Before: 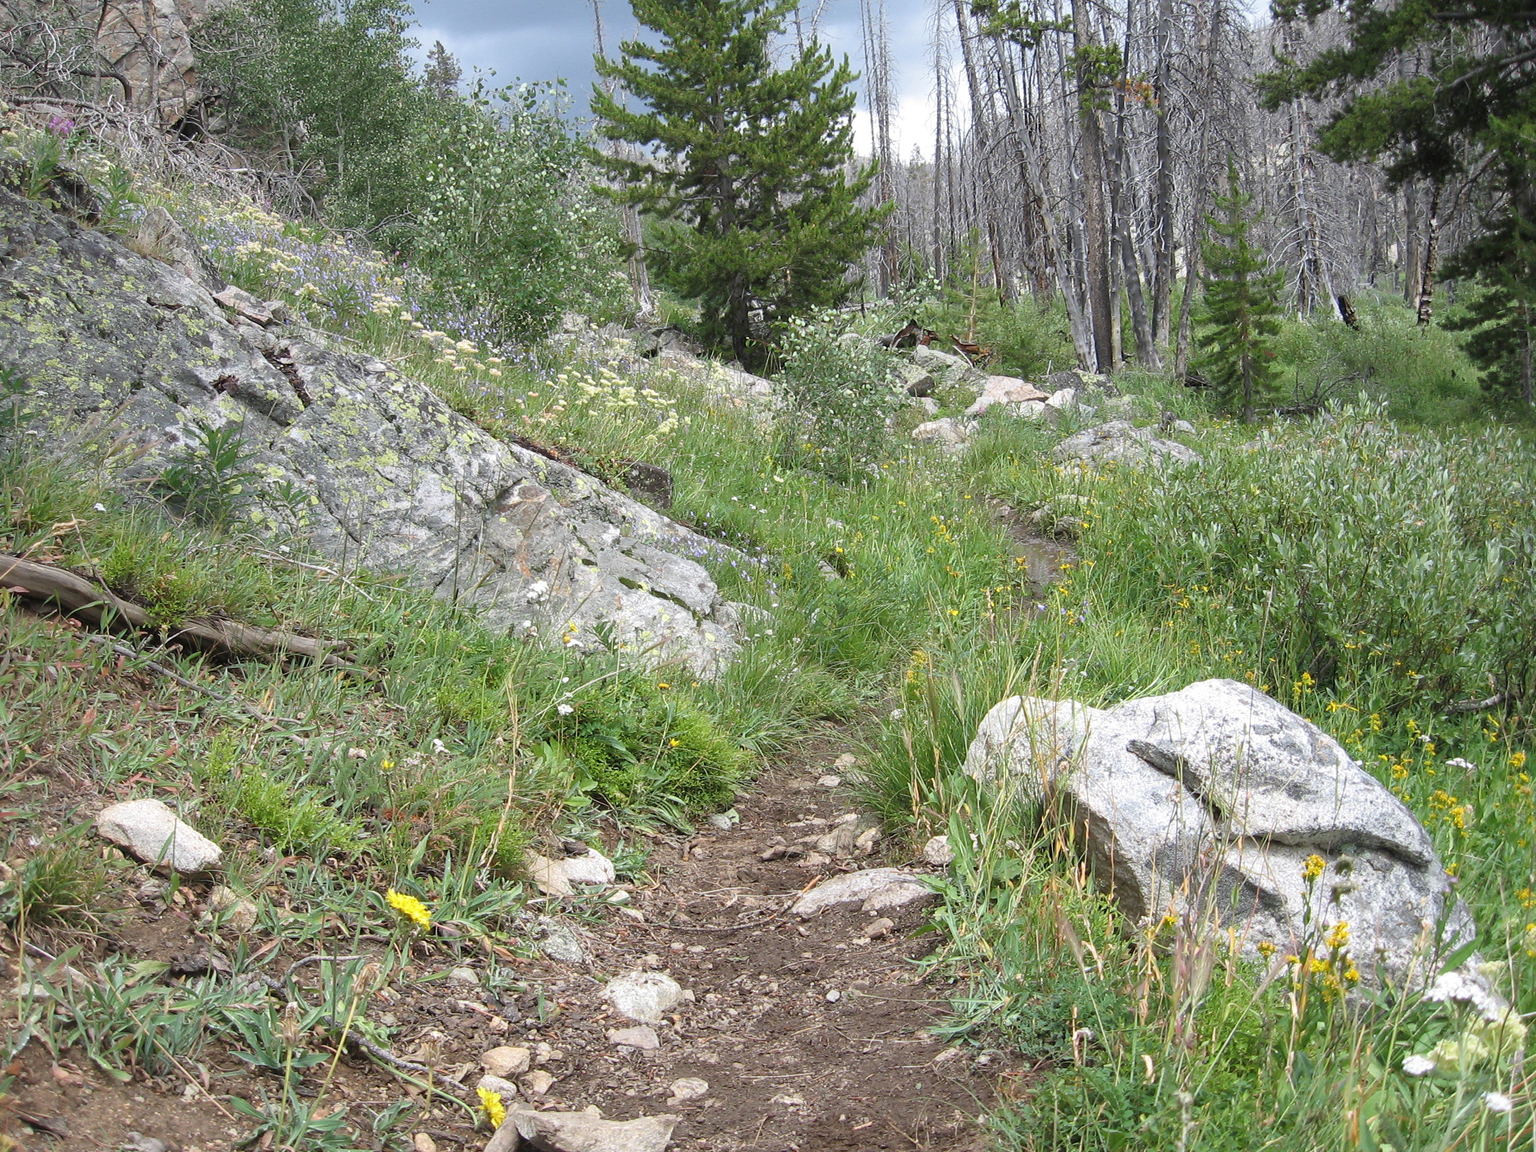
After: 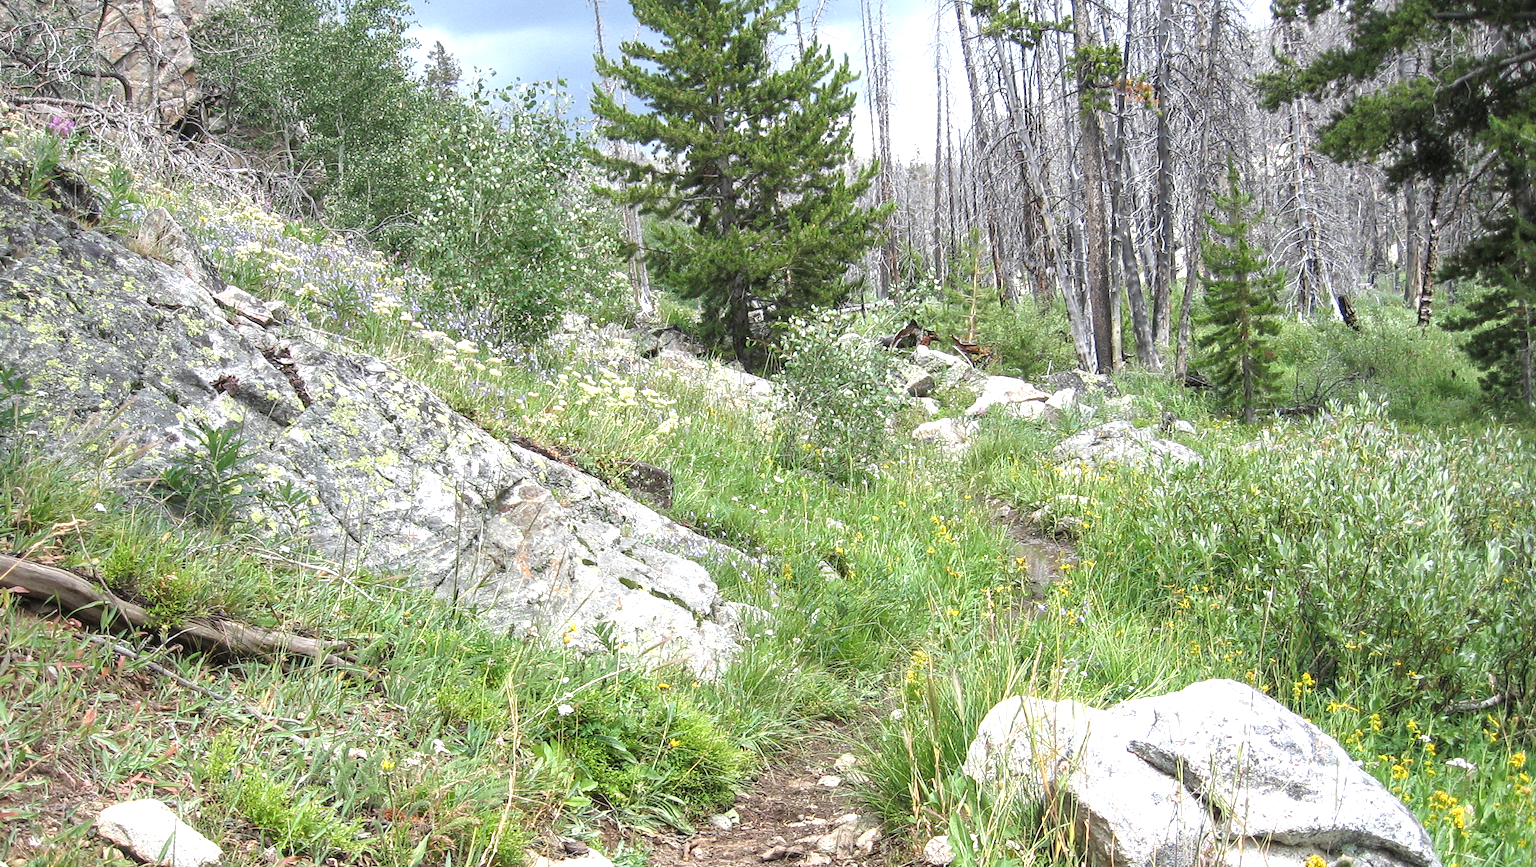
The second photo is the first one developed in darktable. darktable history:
crop: bottom 24.673%
exposure: black level correction 0, exposure 0.696 EV, compensate exposure bias true, compensate highlight preservation false
local contrast: on, module defaults
